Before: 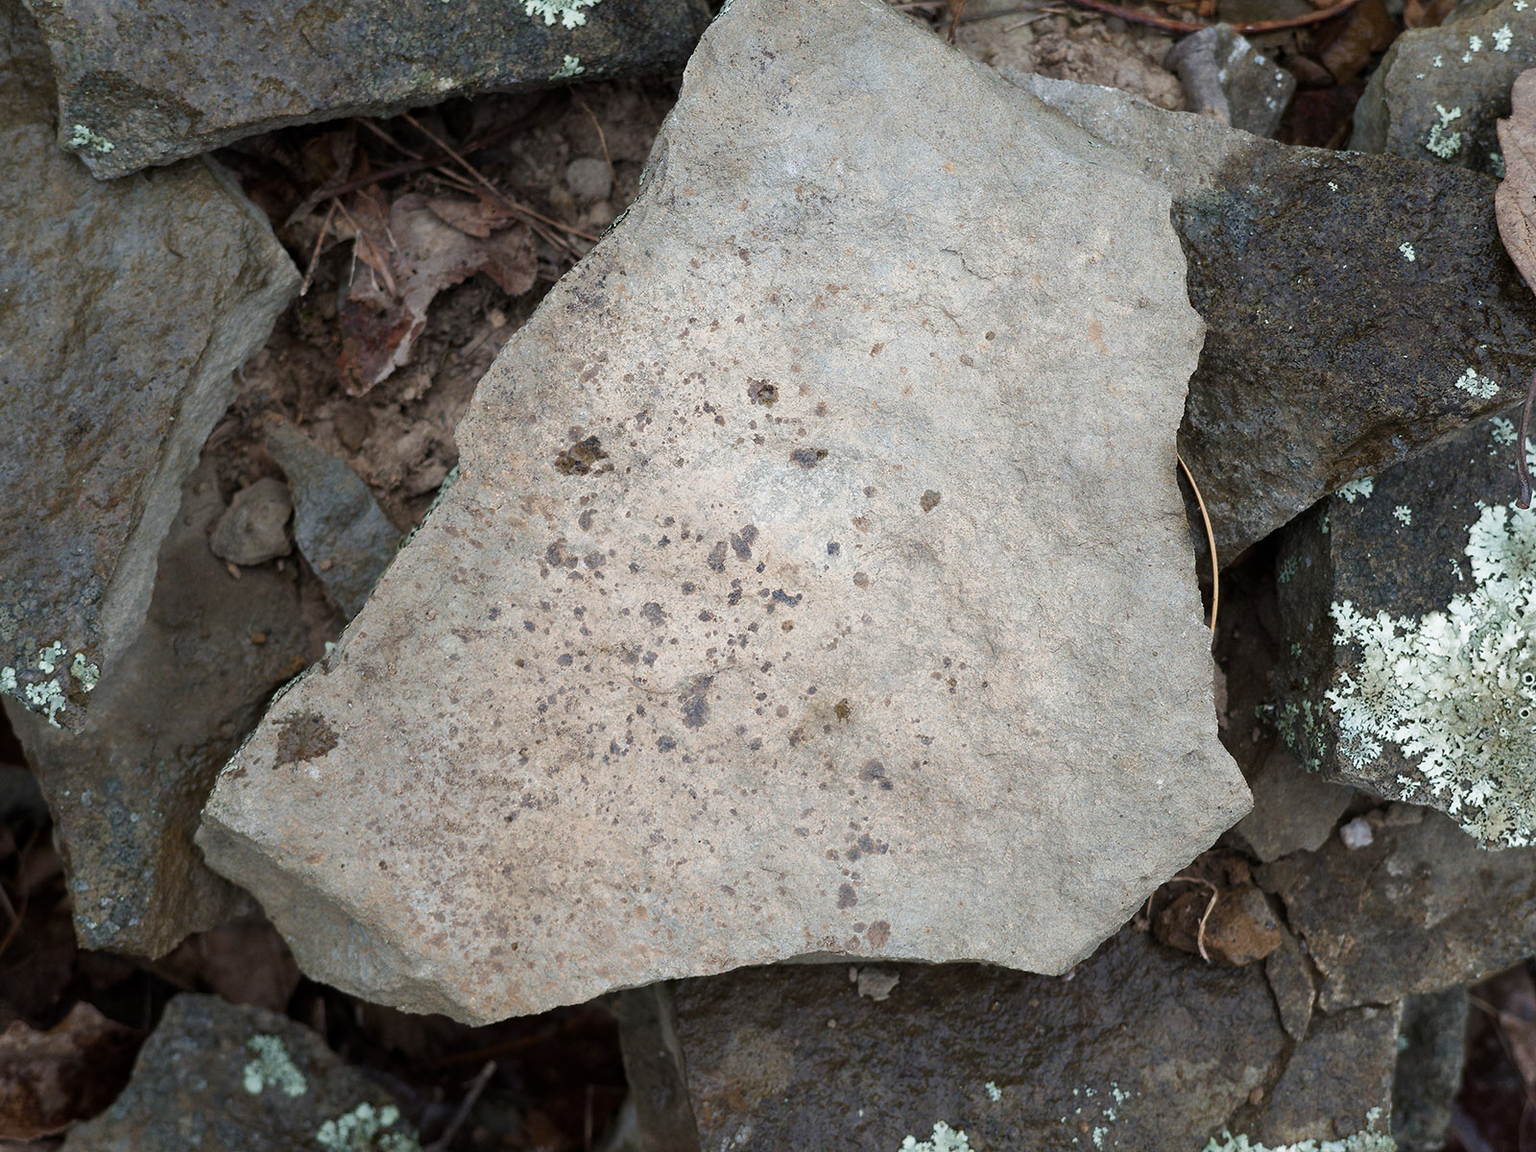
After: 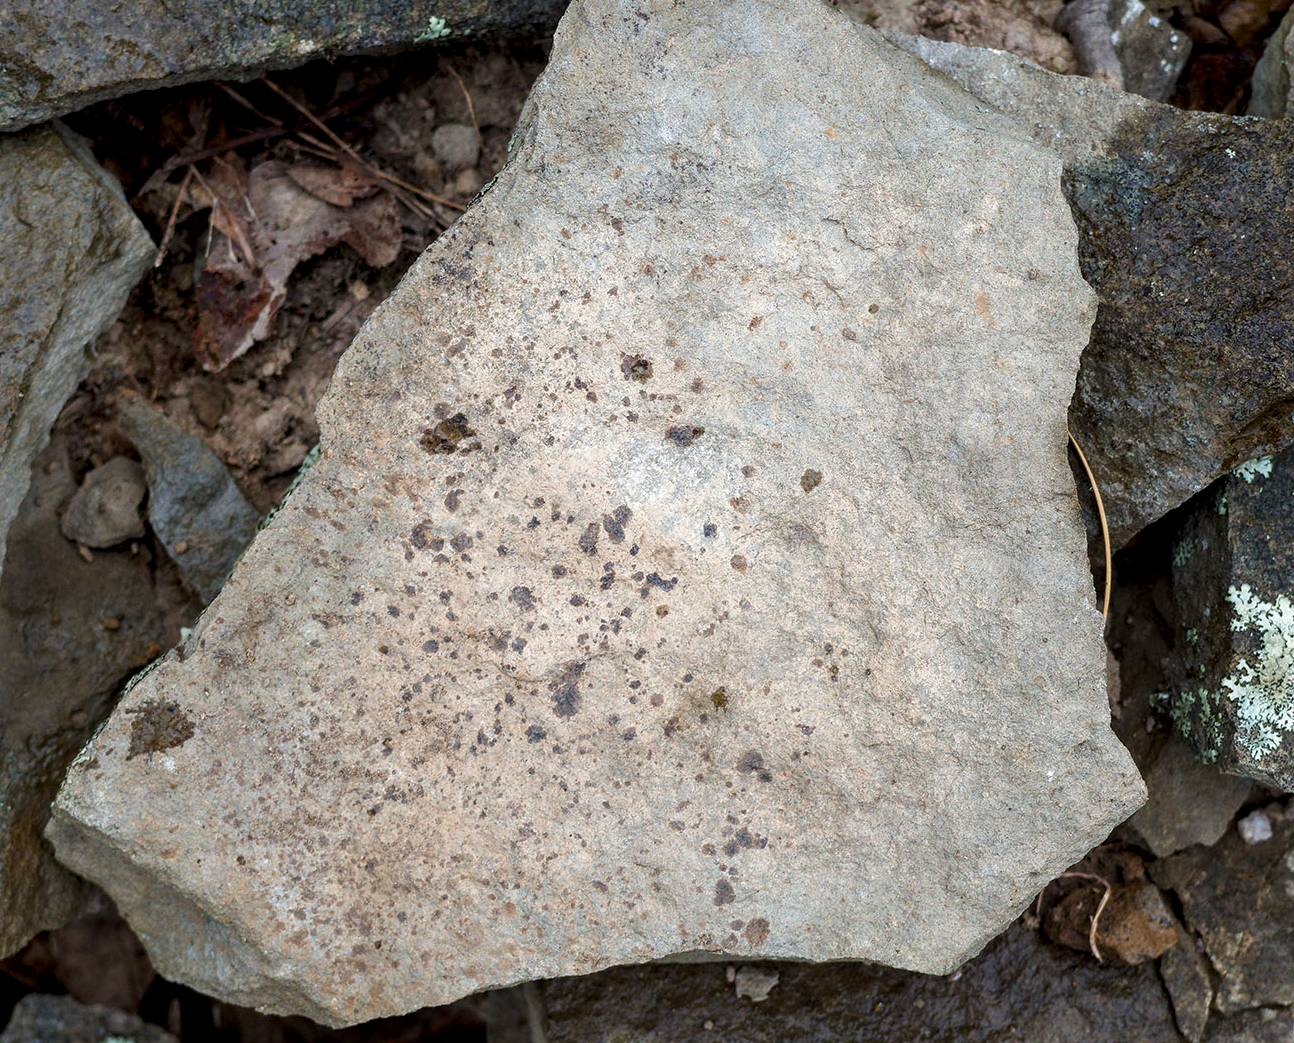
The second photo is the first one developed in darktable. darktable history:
local contrast: detail 142%
color balance rgb: perceptual saturation grading › global saturation 20%, global vibrance 20%
crop: left 9.929%, top 3.475%, right 9.188%, bottom 9.529%
